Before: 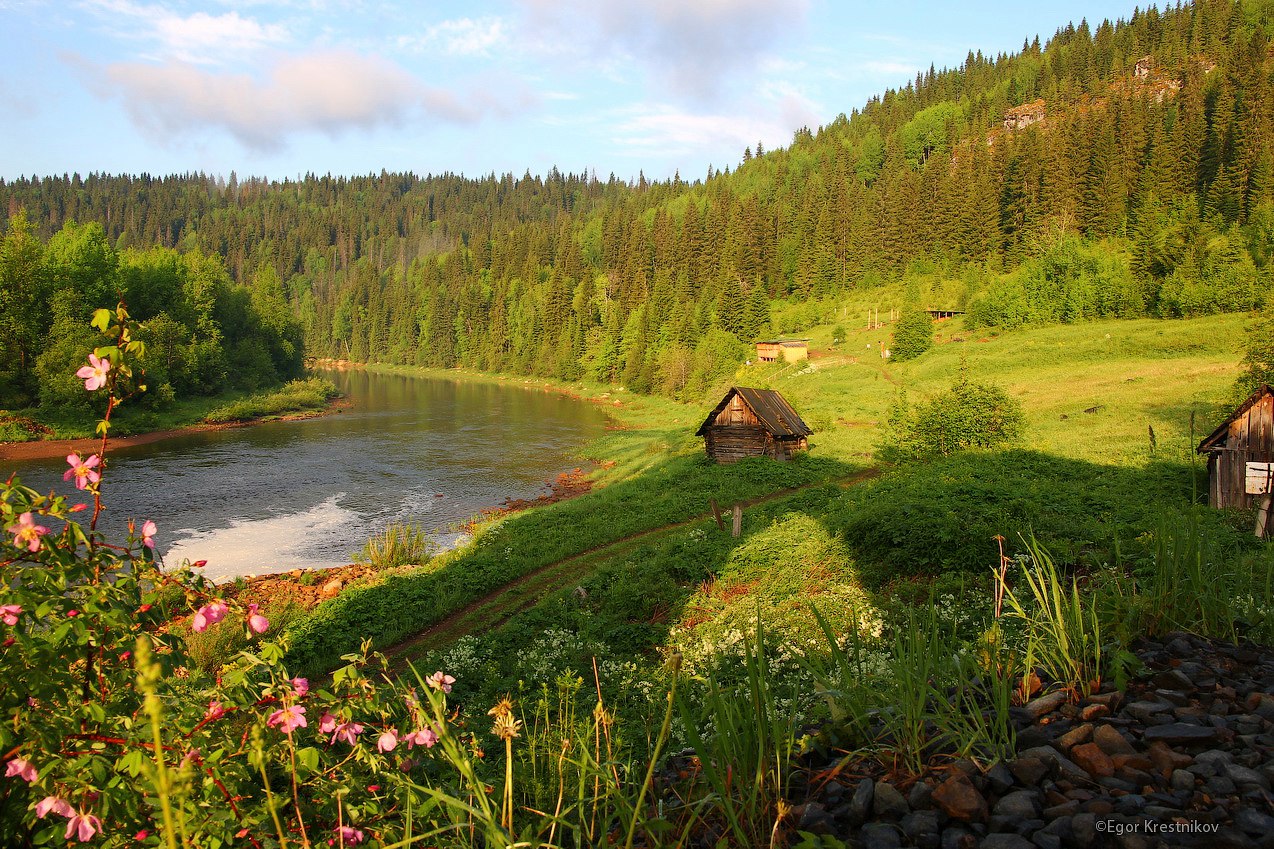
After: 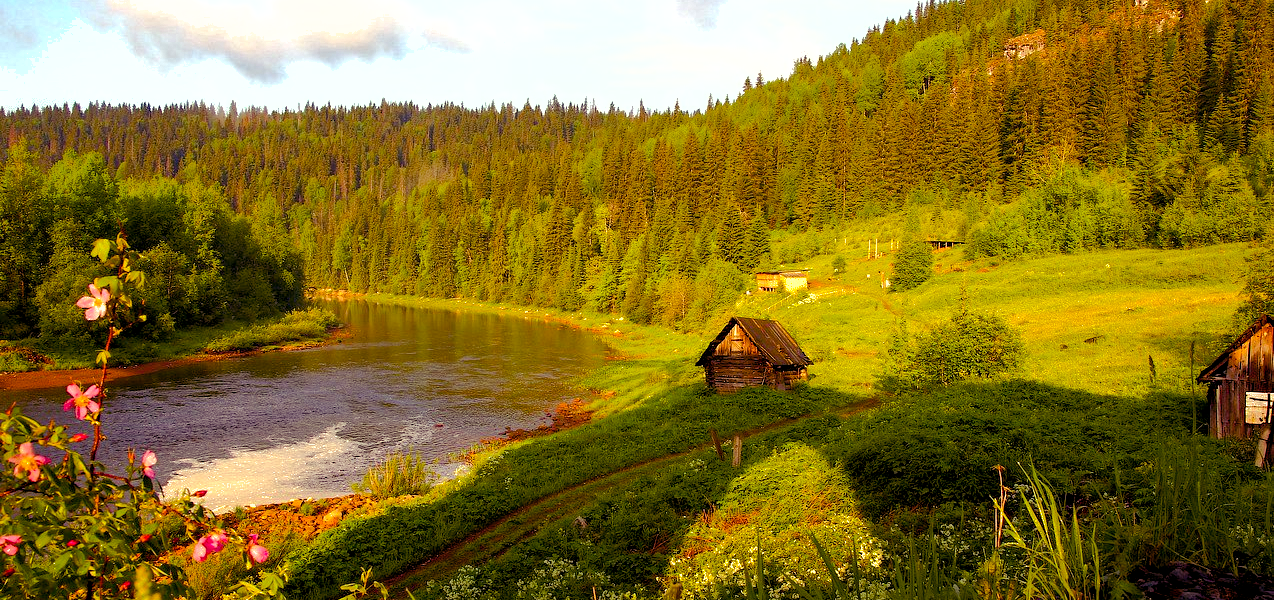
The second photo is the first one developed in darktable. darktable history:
crop and rotate: top 8.293%, bottom 20.996%
shadows and highlights: shadows 40, highlights -60
color balance rgb: shadows lift › luminance -21.66%, shadows lift › chroma 8.98%, shadows lift › hue 283.37°, power › chroma 1.55%, power › hue 25.59°, highlights gain › luminance 6.08%, highlights gain › chroma 2.55%, highlights gain › hue 90°, global offset › luminance -0.87%, perceptual saturation grading › global saturation 27.49%, perceptual saturation grading › highlights -28.39%, perceptual saturation grading › mid-tones 15.22%, perceptual saturation grading › shadows 33.98%, perceptual brilliance grading › highlights 10%, perceptual brilliance grading › mid-tones 5%
